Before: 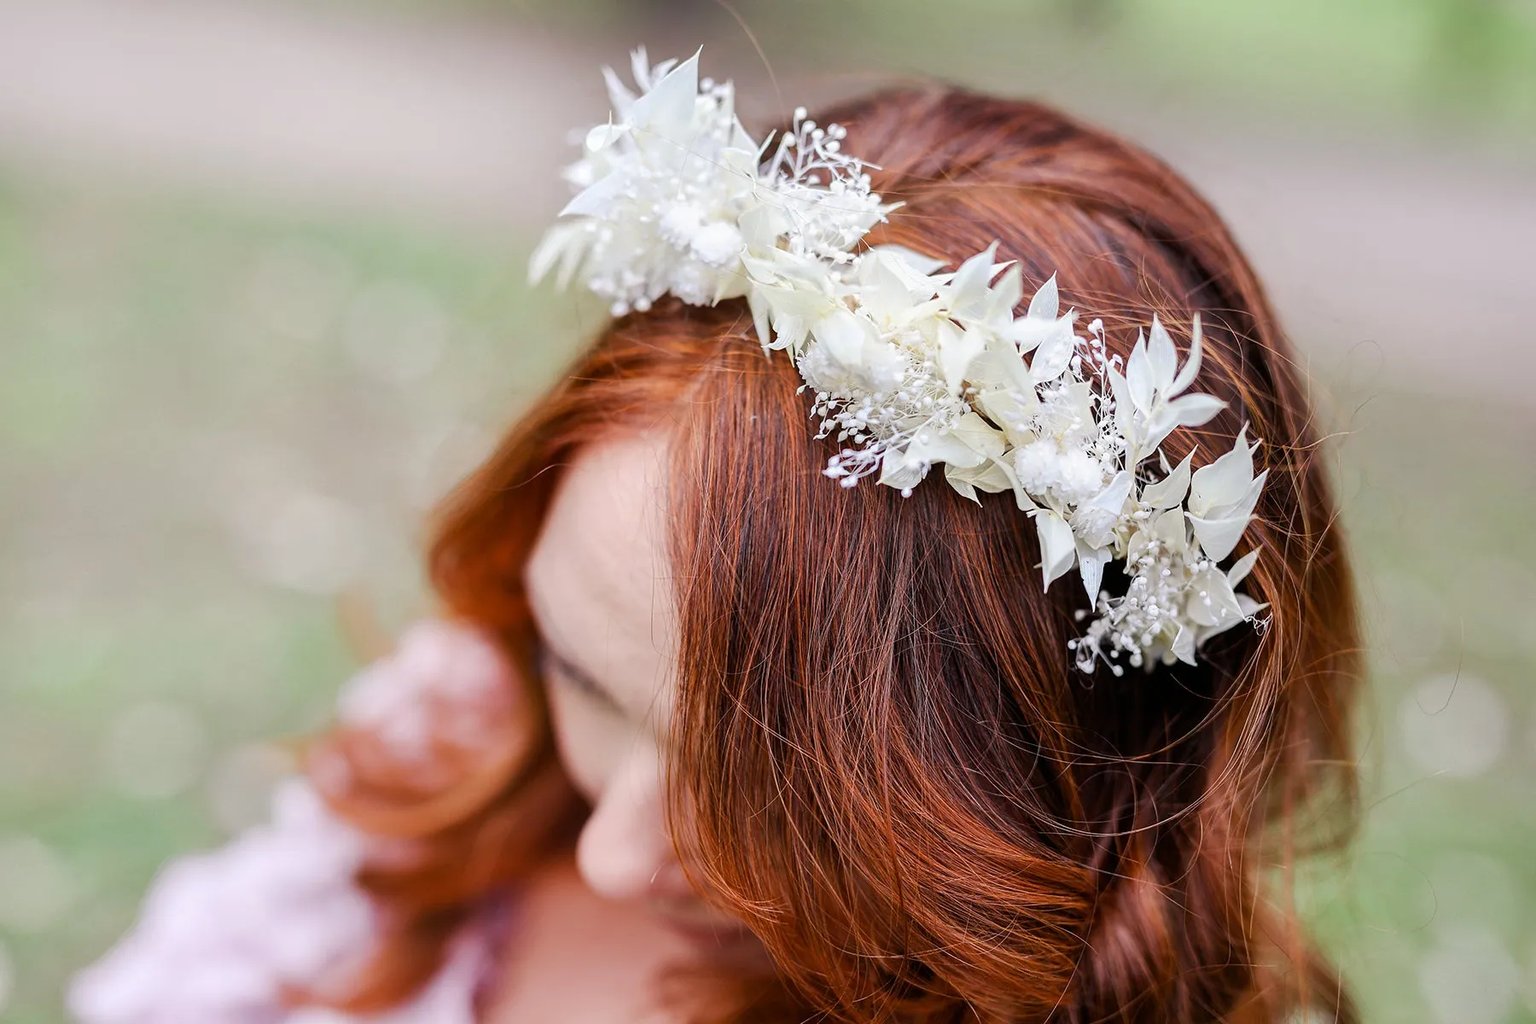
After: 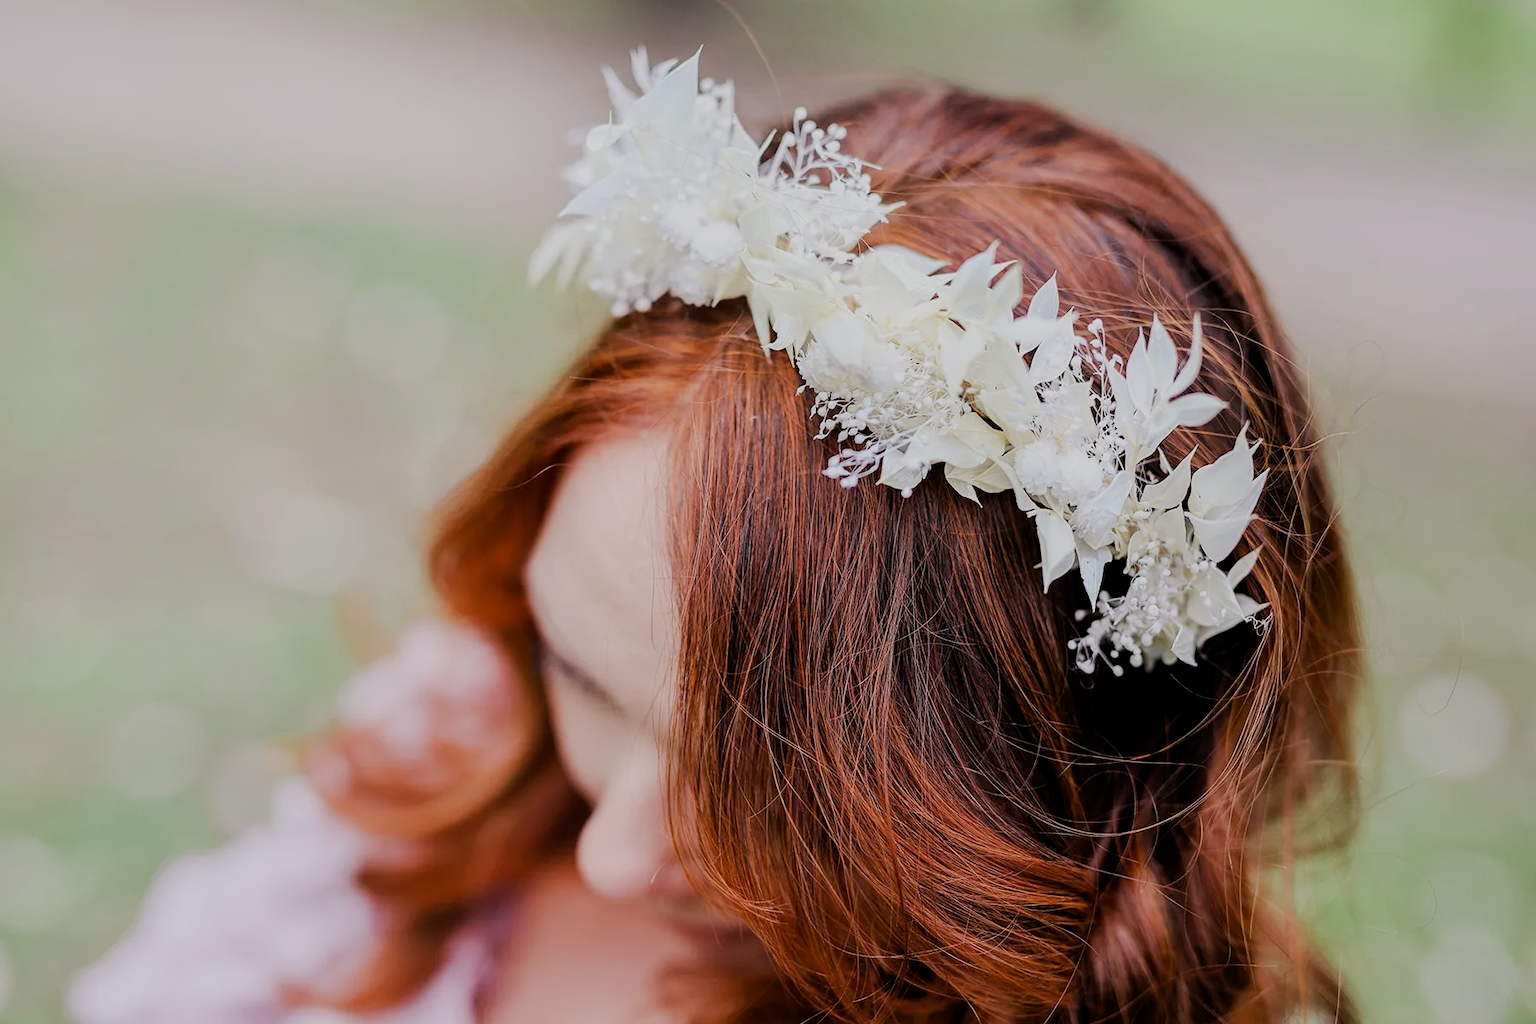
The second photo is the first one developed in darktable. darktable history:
filmic rgb: black relative exposure -7.49 EV, white relative exposure 4.84 EV, threshold 3.03 EV, hardness 3.4, enable highlight reconstruction true
